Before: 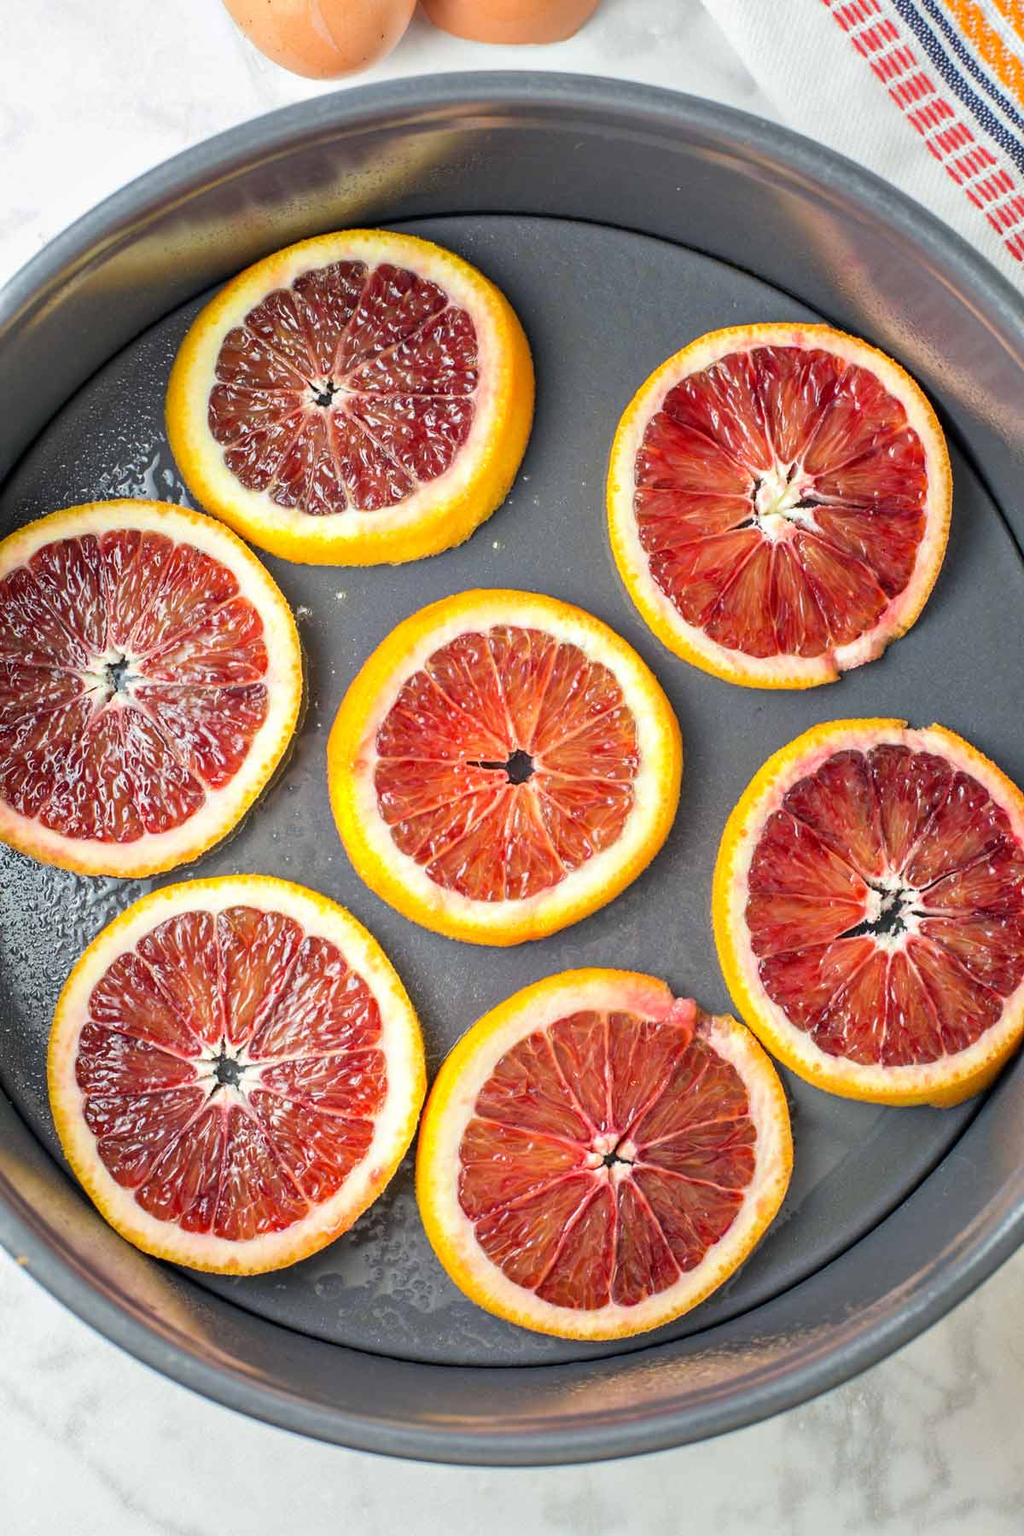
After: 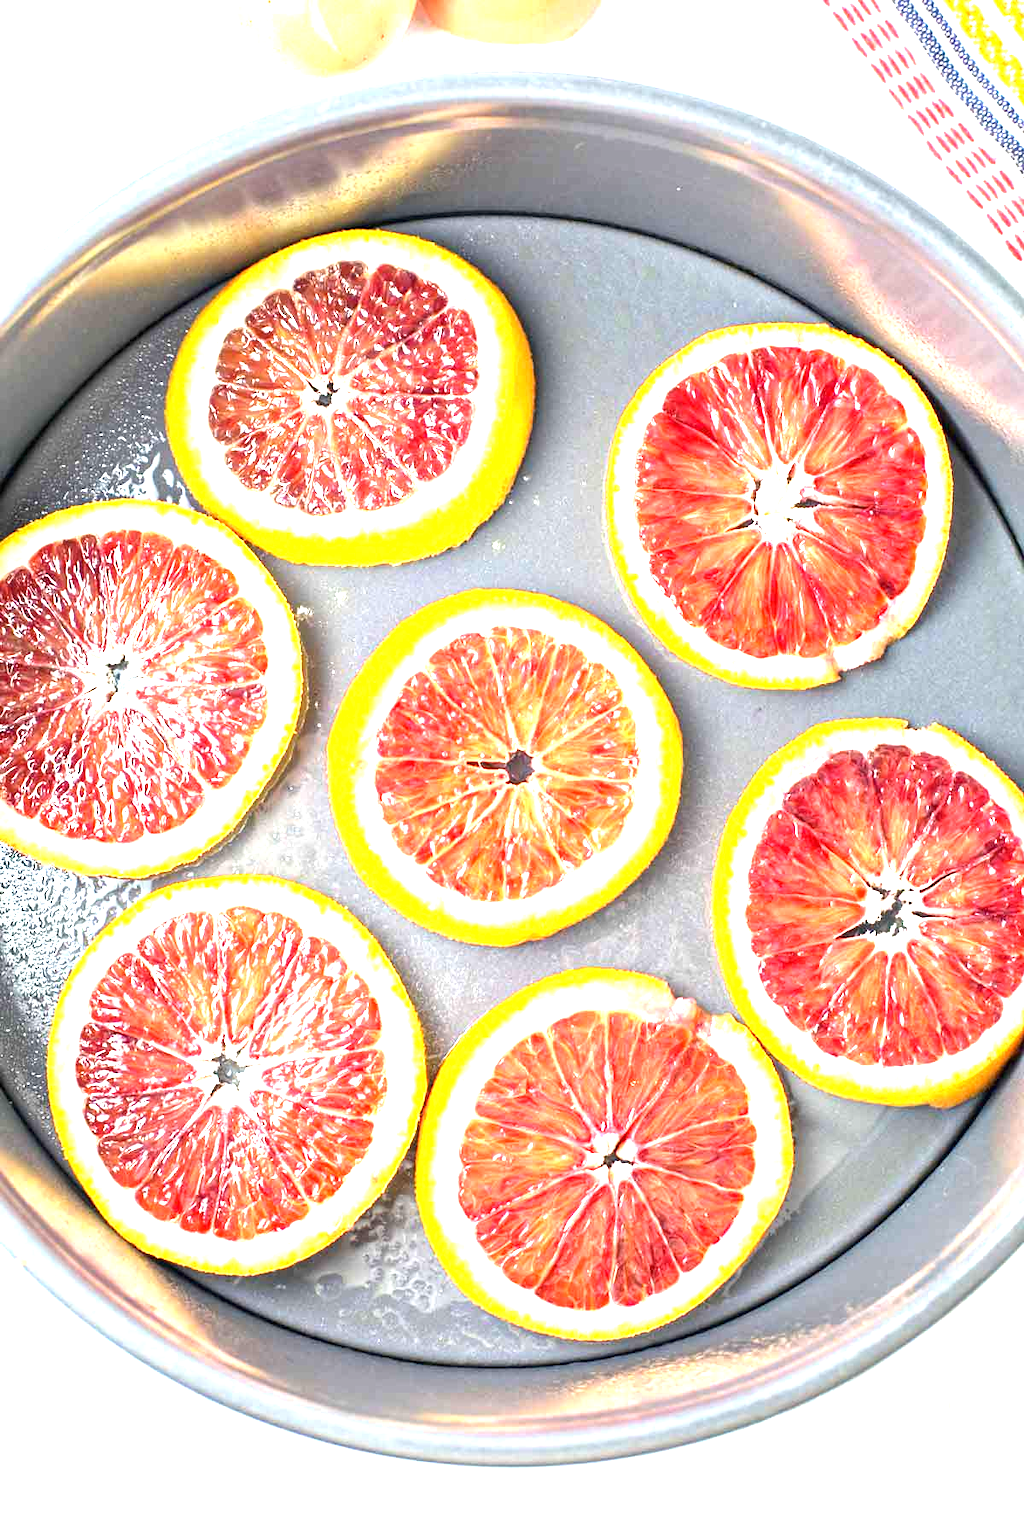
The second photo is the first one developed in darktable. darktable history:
exposure: black level correction 0, exposure 1.948 EV, compensate highlight preservation false
